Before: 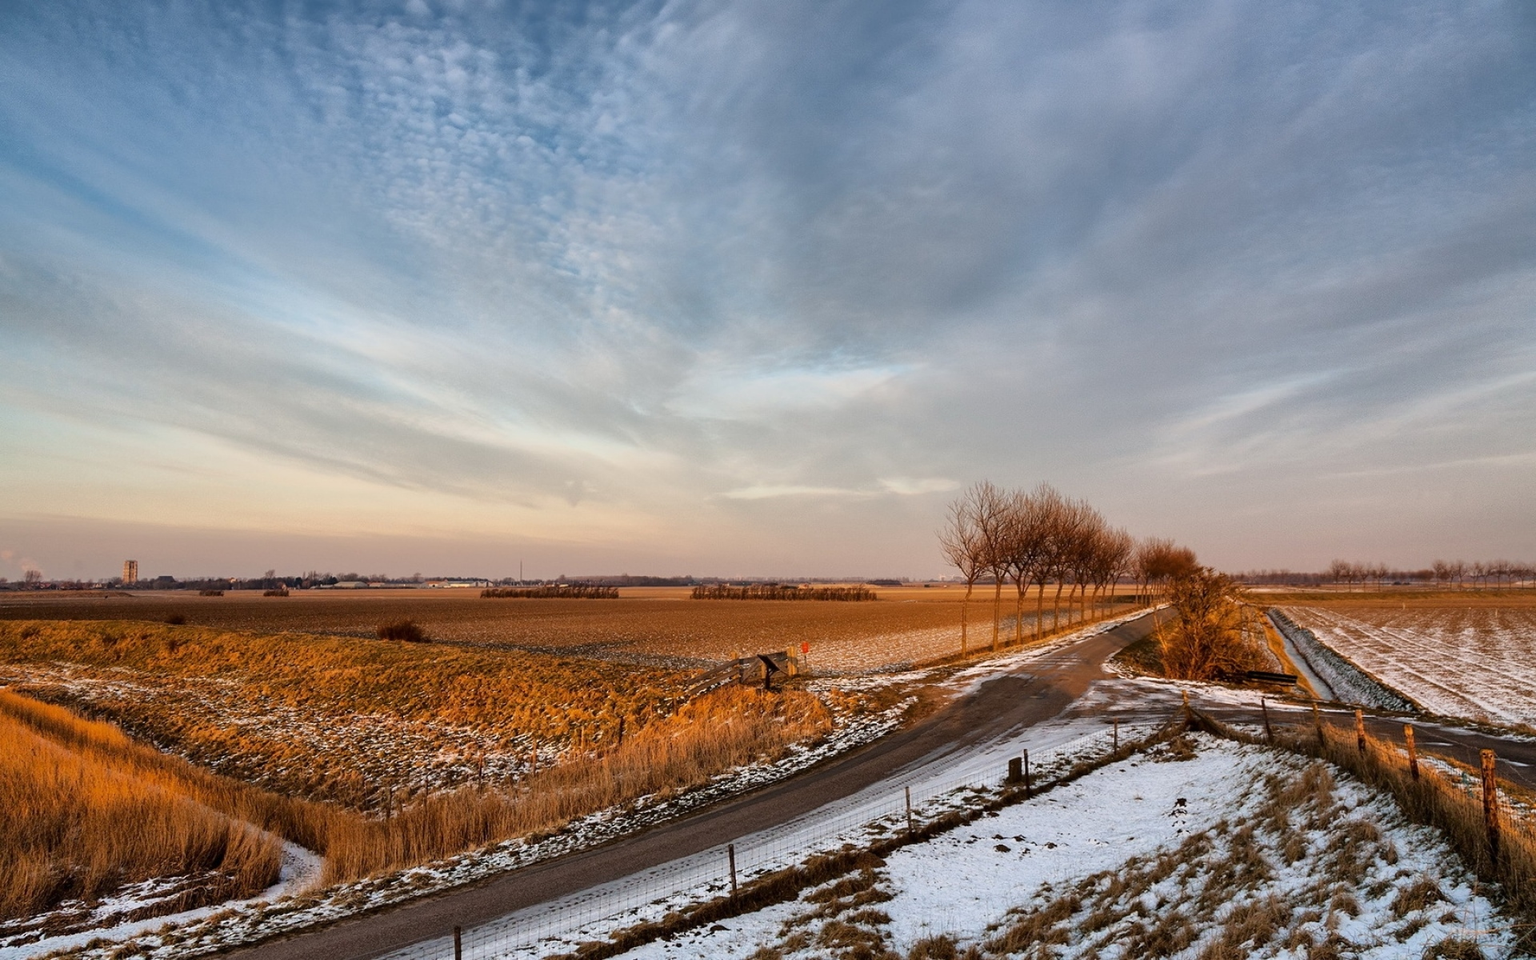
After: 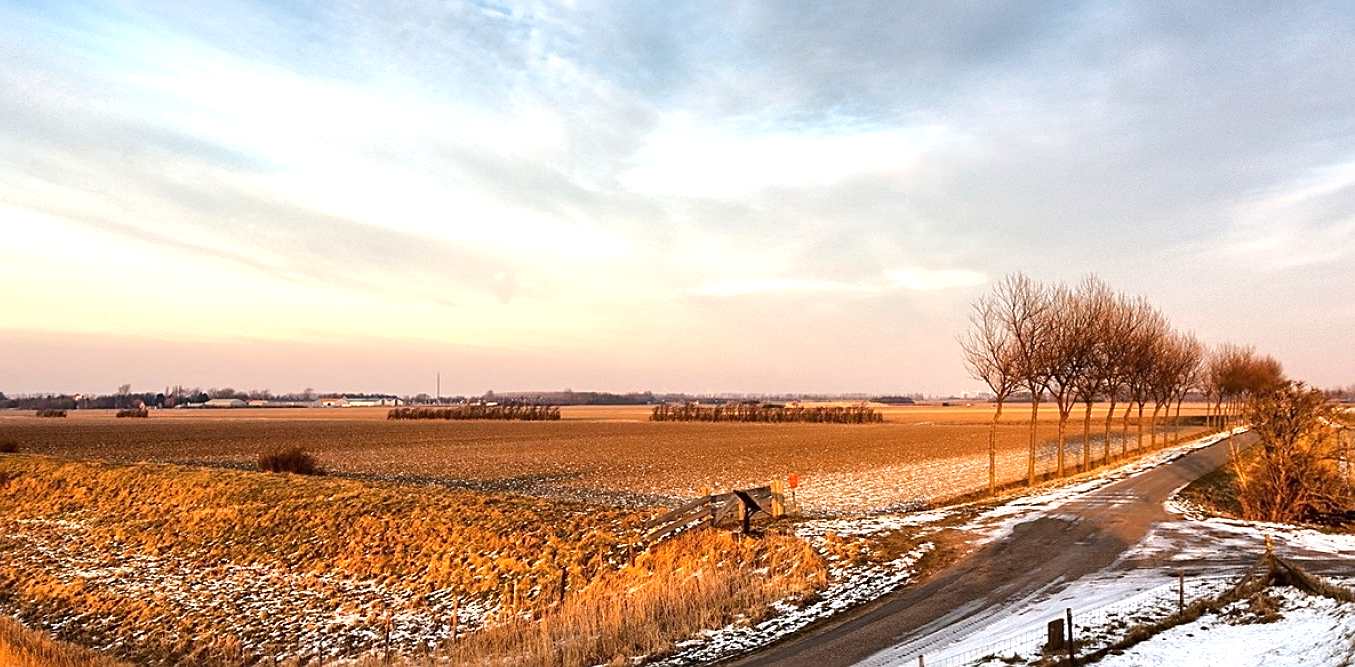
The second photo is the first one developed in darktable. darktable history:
sharpen: on, module defaults
crop: left 11.103%, top 27.358%, right 18.311%, bottom 17.005%
exposure: black level correction 0, exposure 0.889 EV, compensate exposure bias true, compensate highlight preservation false
